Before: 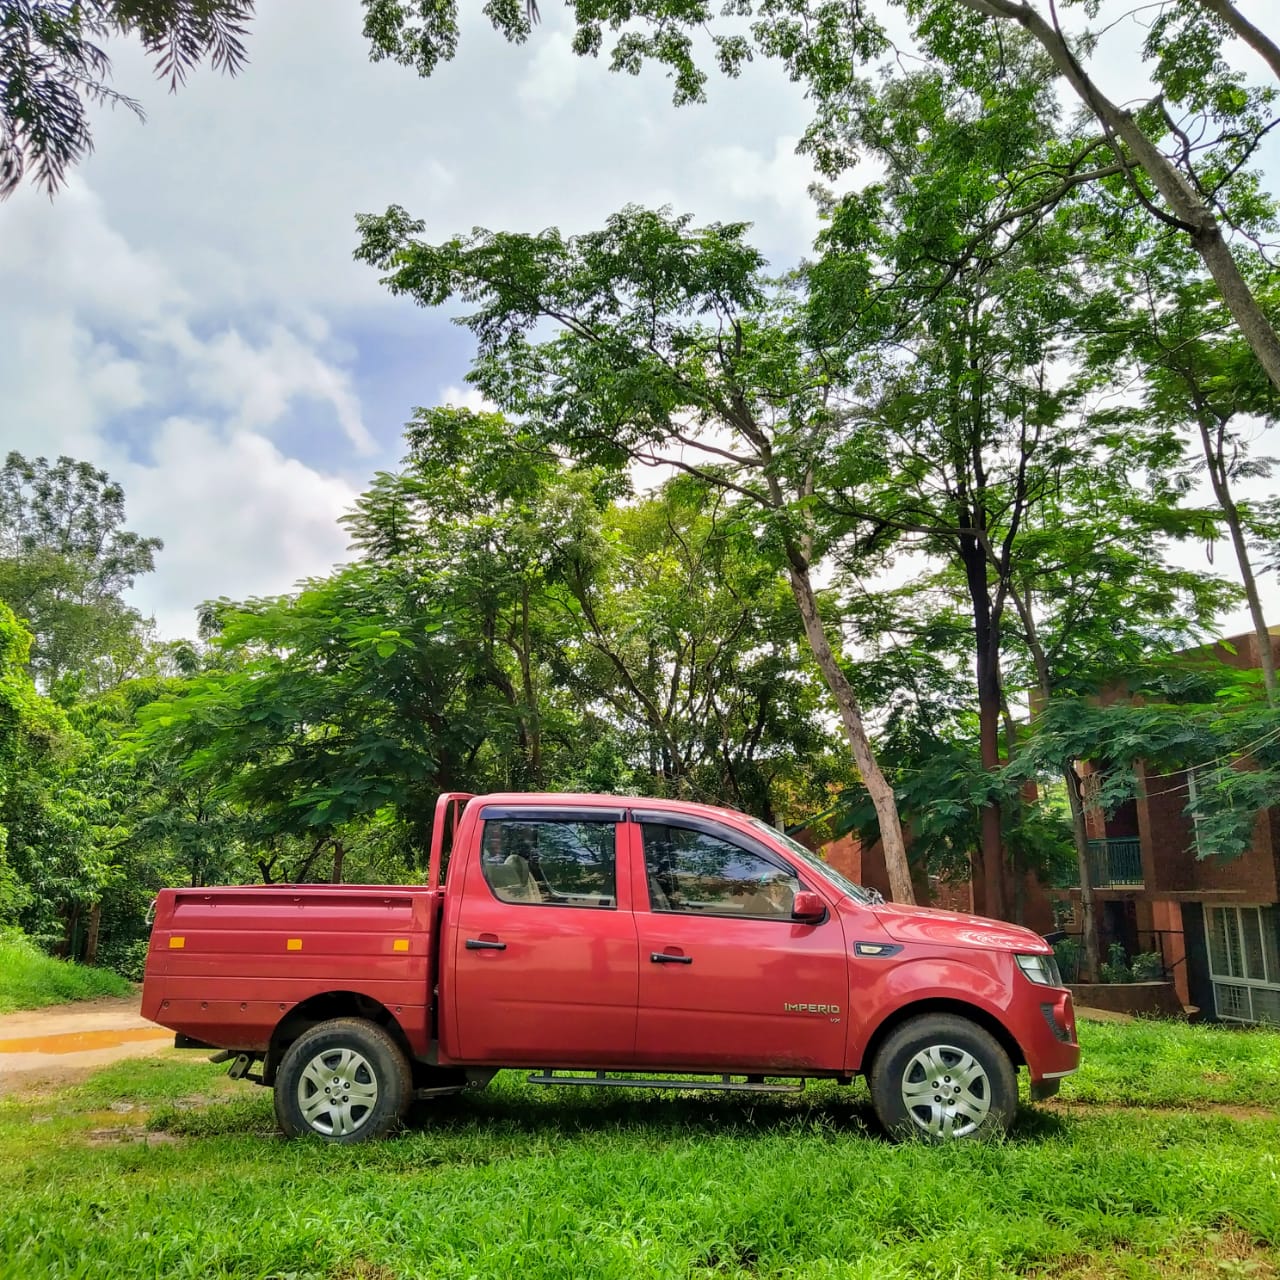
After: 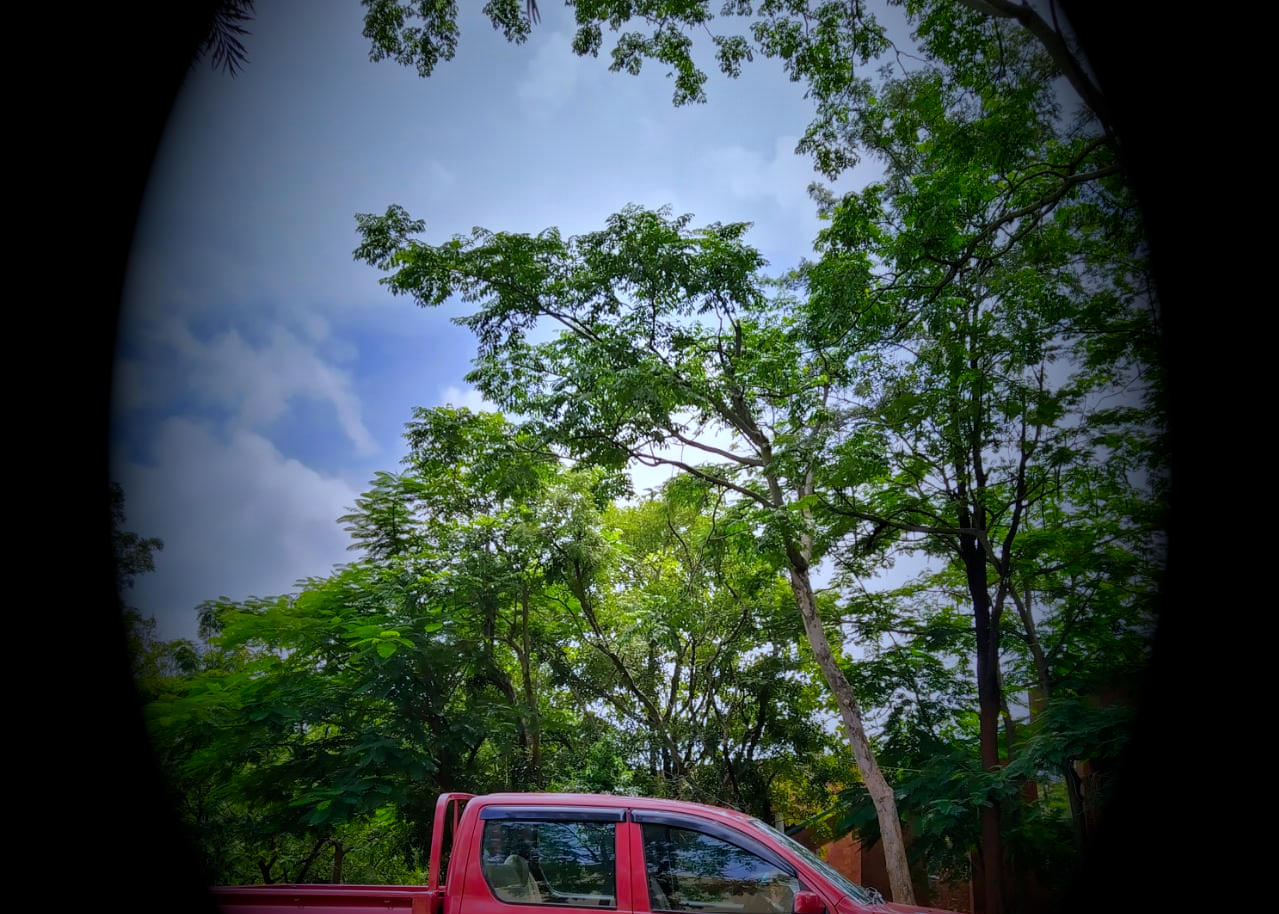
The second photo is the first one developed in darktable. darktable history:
white balance: red 0.948, green 1.02, blue 1.176
crop: bottom 28.576%
levels: mode automatic, black 0.023%, white 99.97%, levels [0.062, 0.494, 0.925]
vignetting: fall-off start 15.9%, fall-off radius 100%, brightness -1, saturation 0.5, width/height ratio 0.719
